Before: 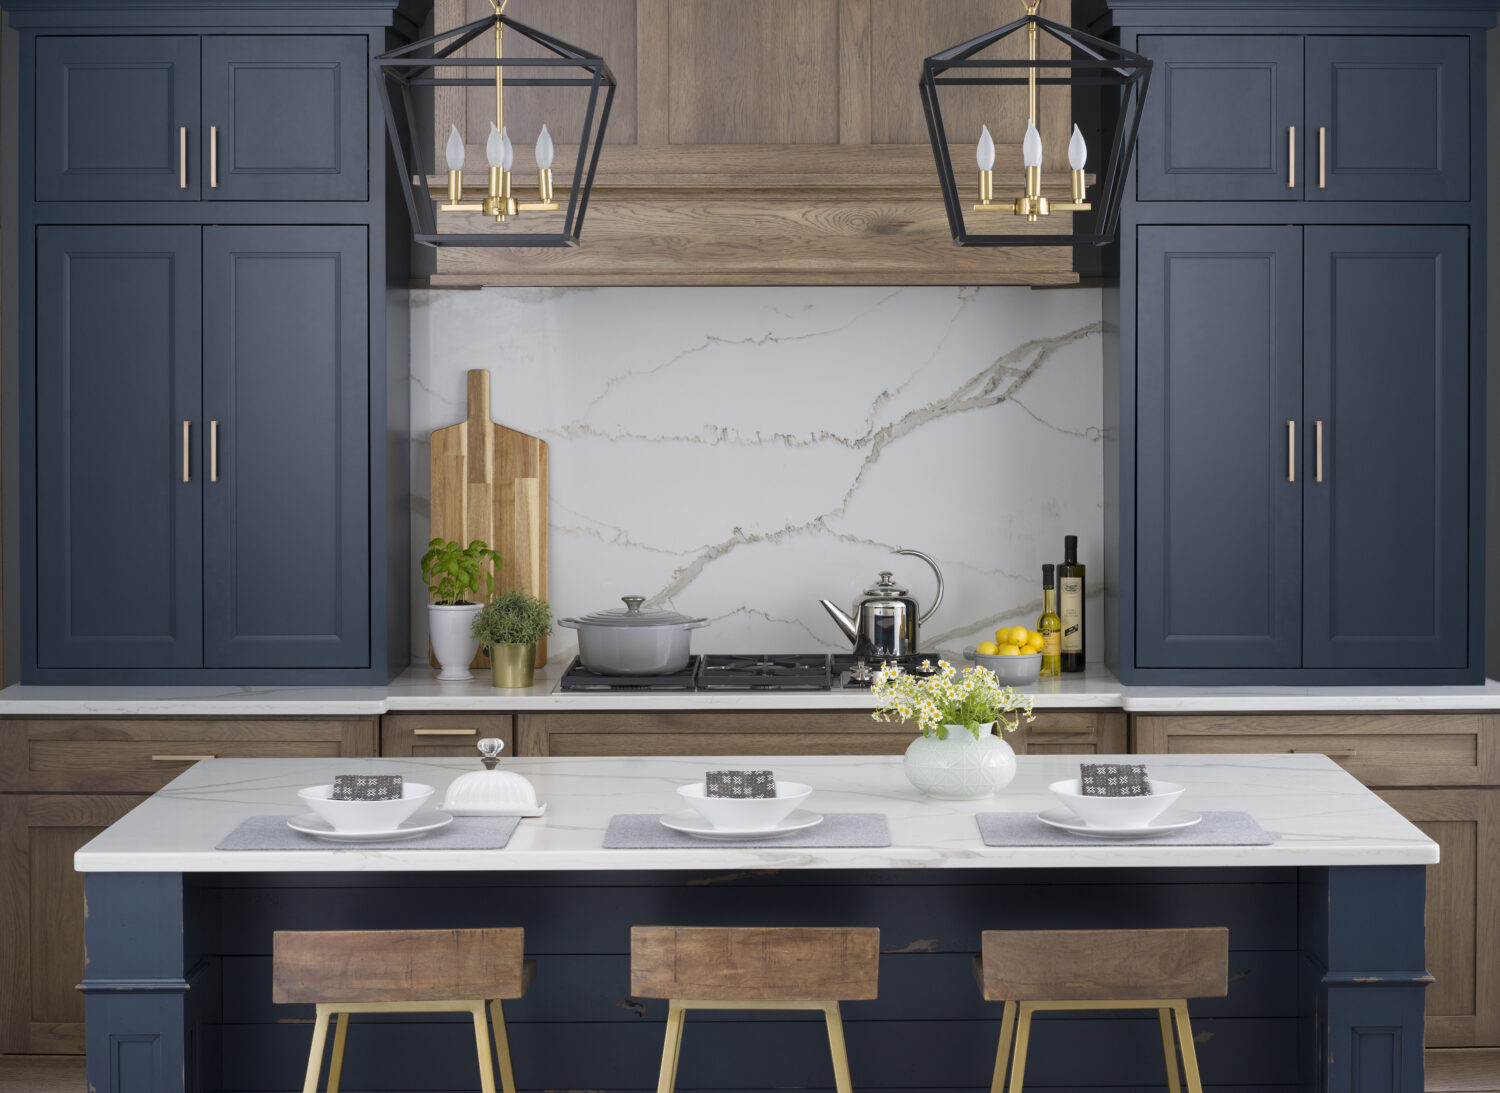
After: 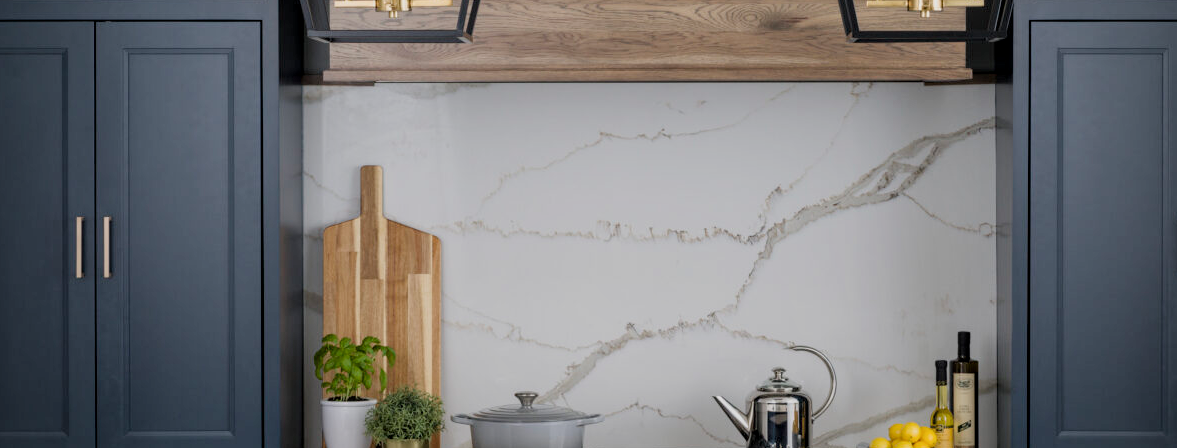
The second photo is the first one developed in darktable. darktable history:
crop: left 7.195%, top 18.707%, right 14.275%, bottom 40.295%
vignetting: fall-off radius 61.14%, brightness -0.219
local contrast: on, module defaults
filmic rgb: black relative exposure -8.01 EV, white relative exposure 3.86 EV, hardness 4.31
